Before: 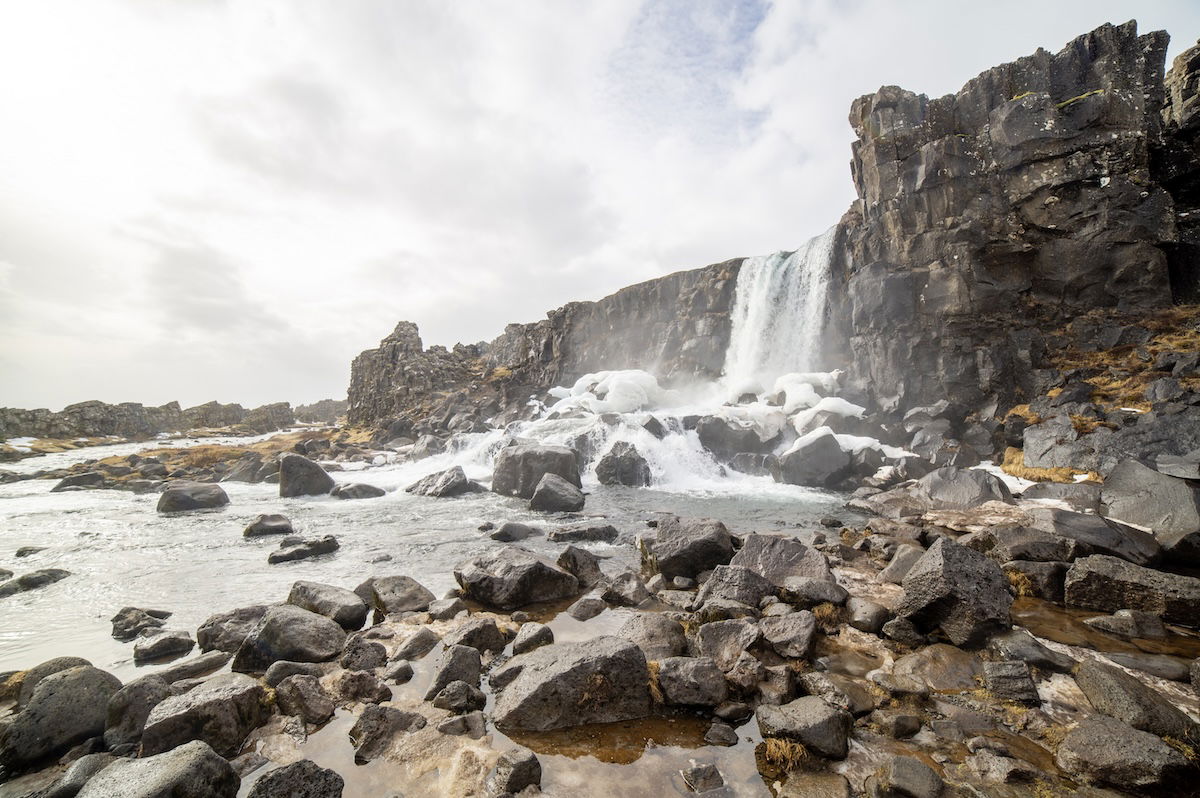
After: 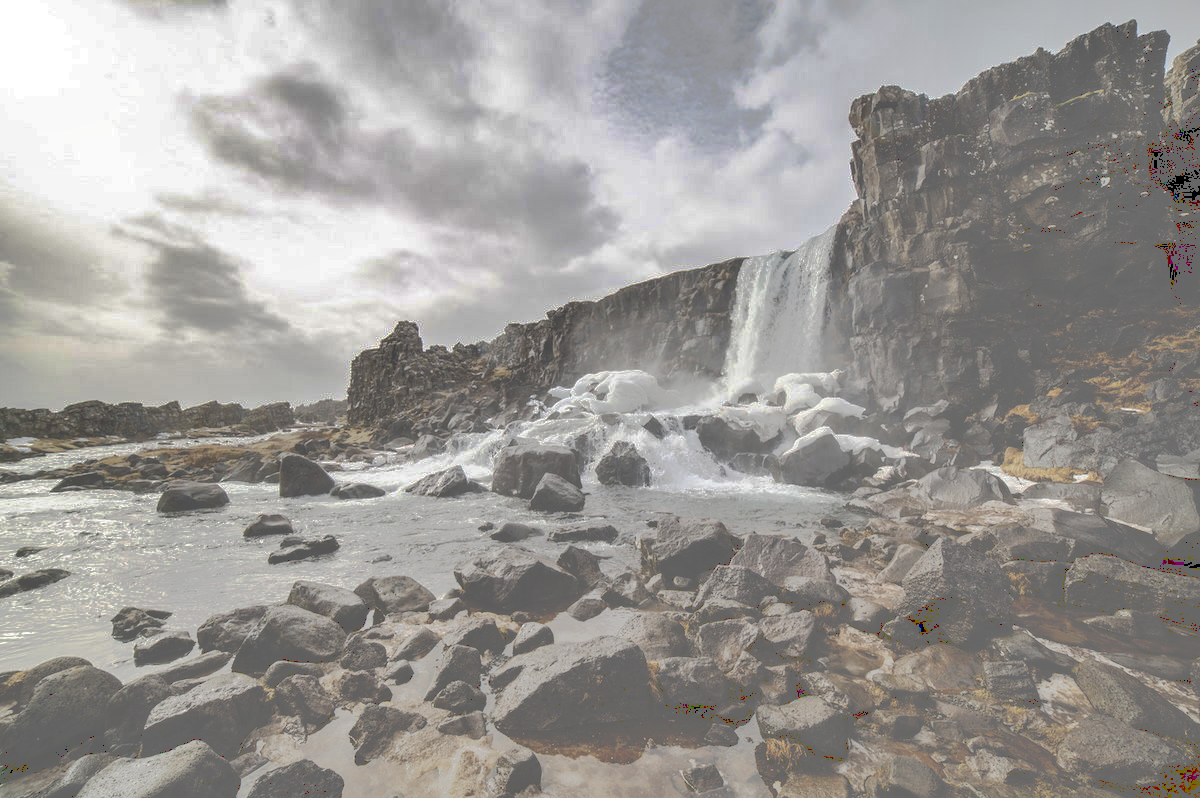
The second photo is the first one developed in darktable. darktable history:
shadows and highlights: radius 100.41, shadows 50.55, highlights -64.36, highlights color adjustment 49.82%, soften with gaussian
tone curve: curves: ch0 [(0, 0) (0.003, 0.43) (0.011, 0.433) (0.025, 0.434) (0.044, 0.436) (0.069, 0.439) (0.1, 0.442) (0.136, 0.446) (0.177, 0.449) (0.224, 0.454) (0.277, 0.462) (0.335, 0.488) (0.399, 0.524) (0.468, 0.566) (0.543, 0.615) (0.623, 0.666) (0.709, 0.718) (0.801, 0.761) (0.898, 0.801) (1, 1)], preserve colors none
